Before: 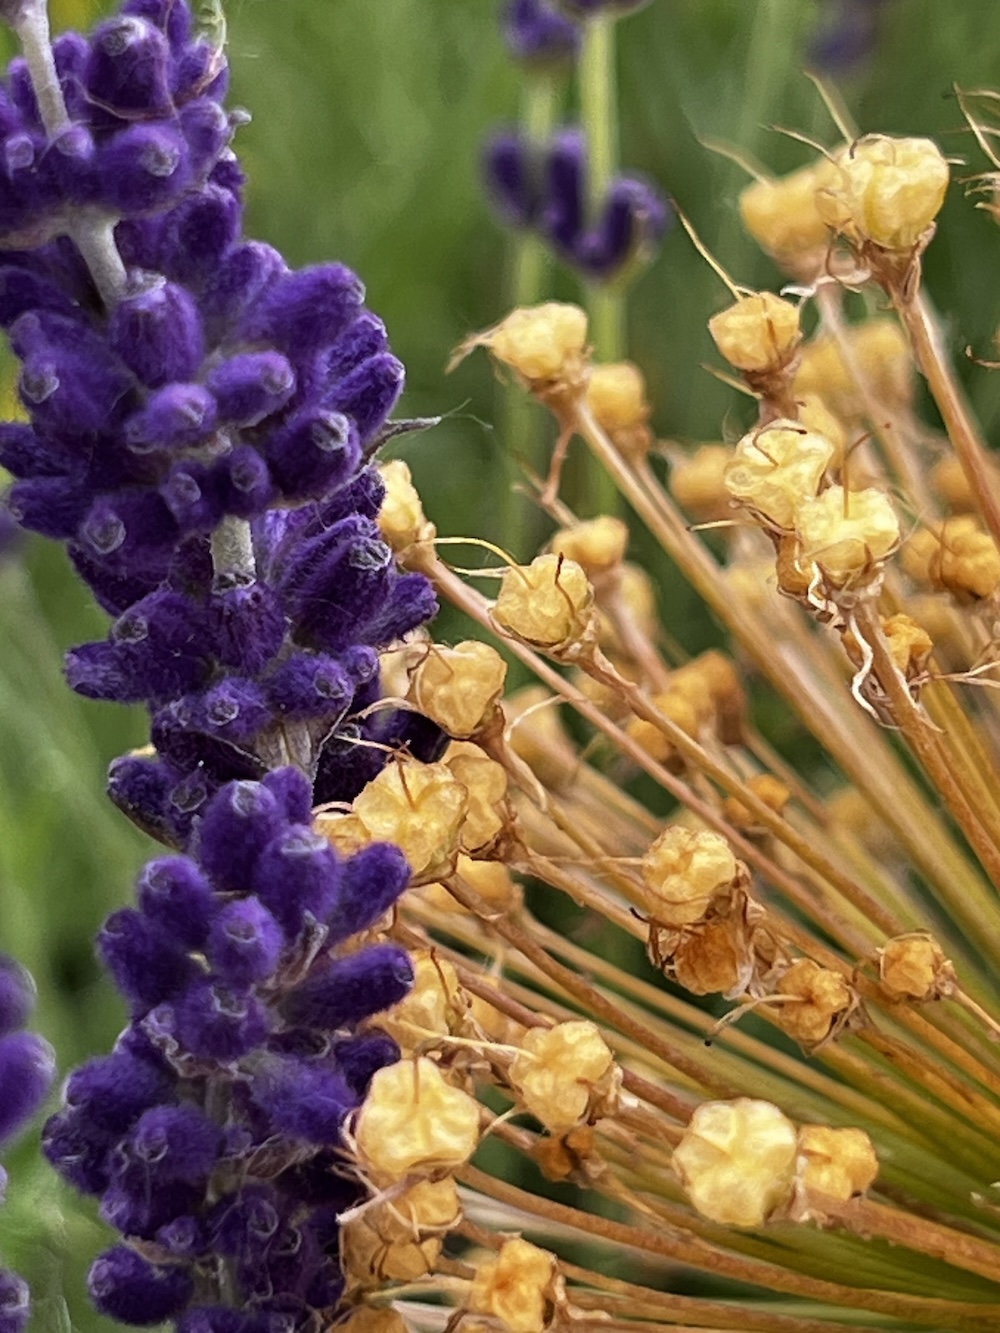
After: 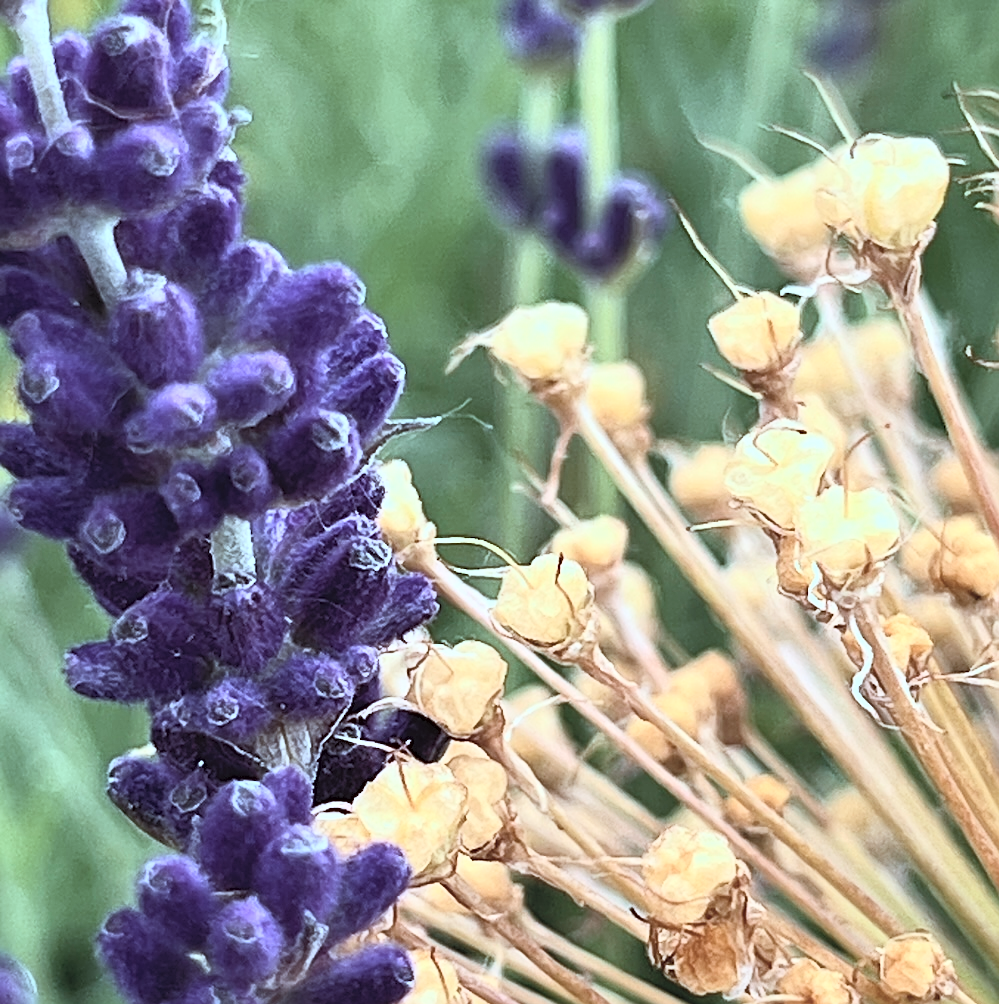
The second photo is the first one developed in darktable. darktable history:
contrast brightness saturation: contrast 0.42, brightness 0.564, saturation -0.204
crop: bottom 24.678%
color correction: highlights a* -10.42, highlights b* -19.87
sharpen: on, module defaults
